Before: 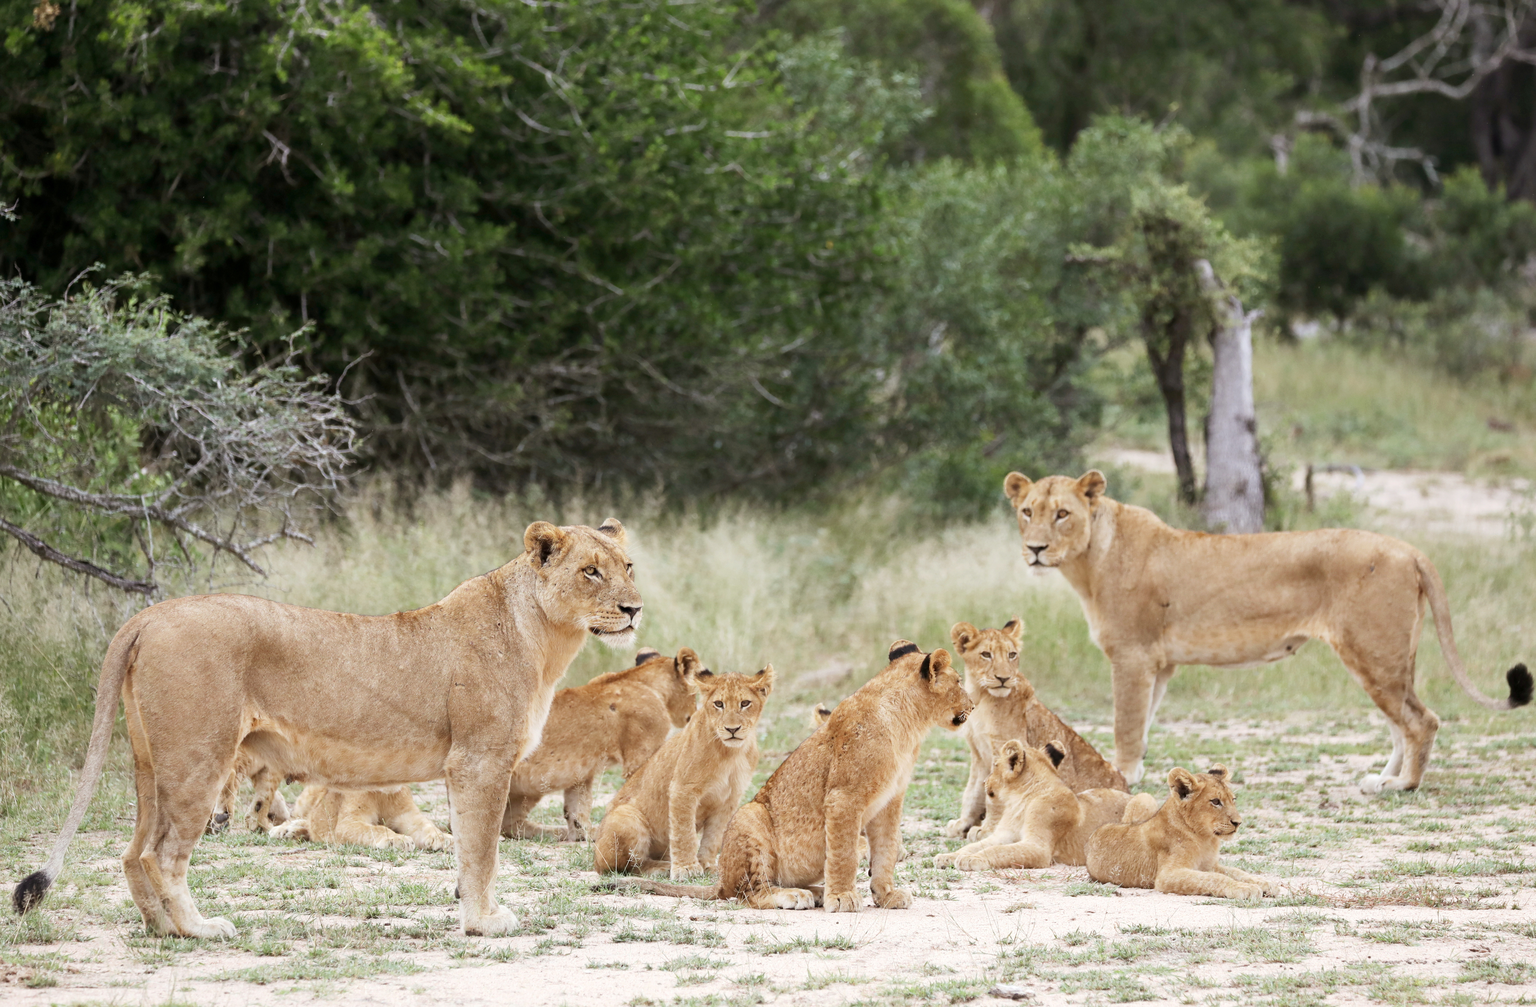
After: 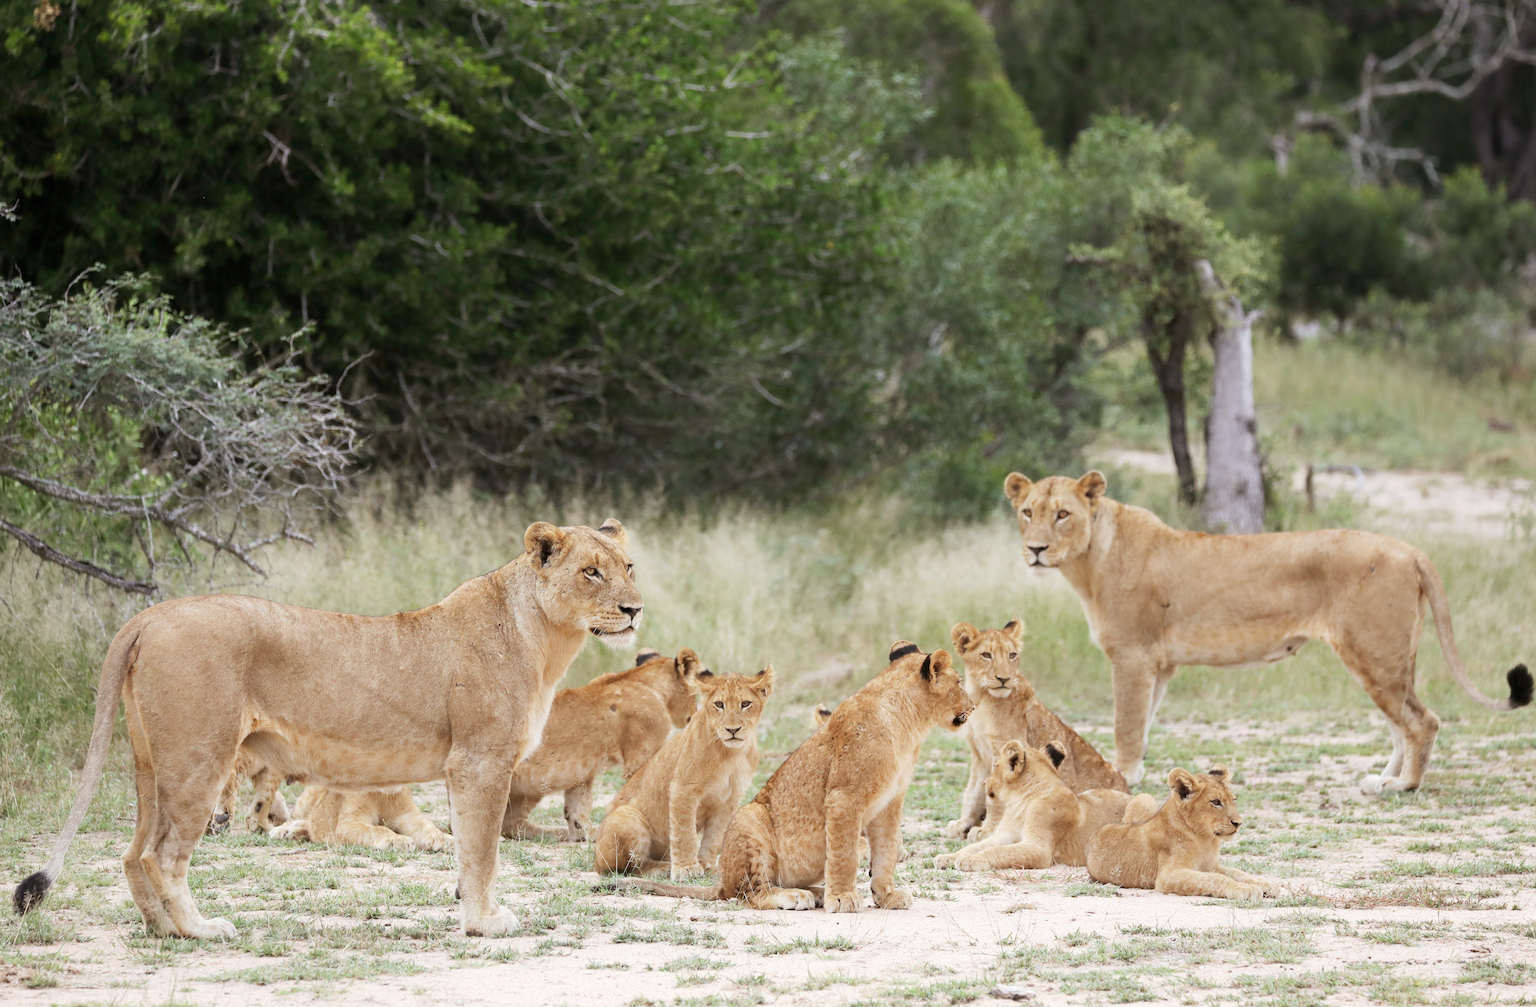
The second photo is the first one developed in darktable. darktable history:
local contrast: mode bilateral grid, contrast 100, coarseness 99, detail 90%, midtone range 0.2
